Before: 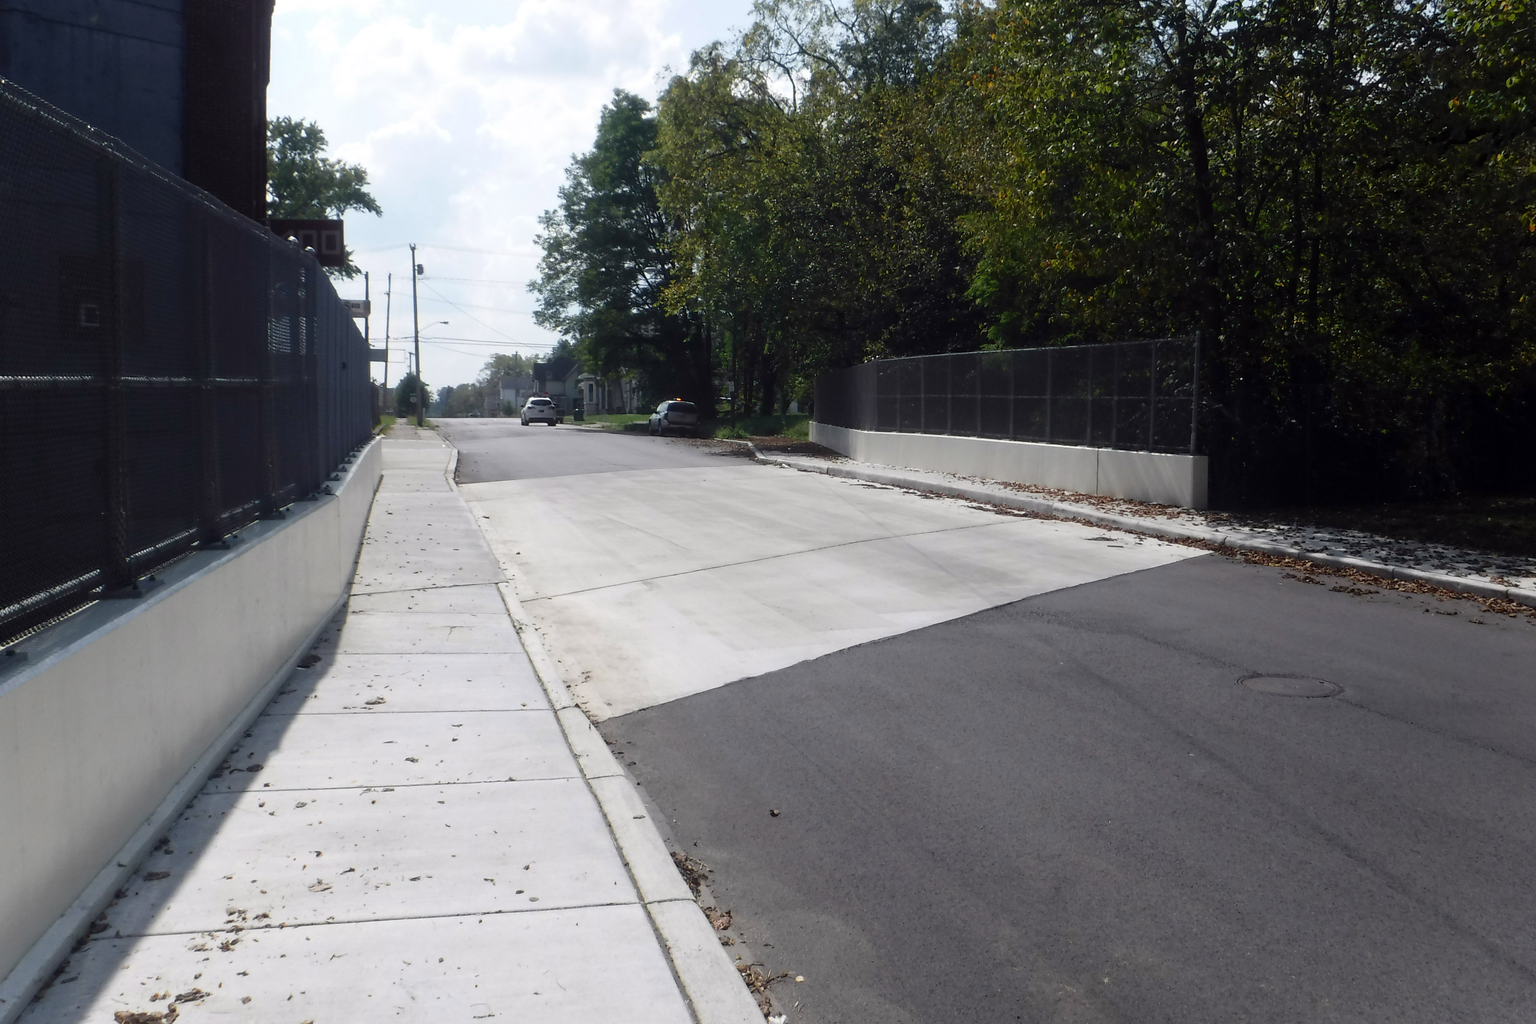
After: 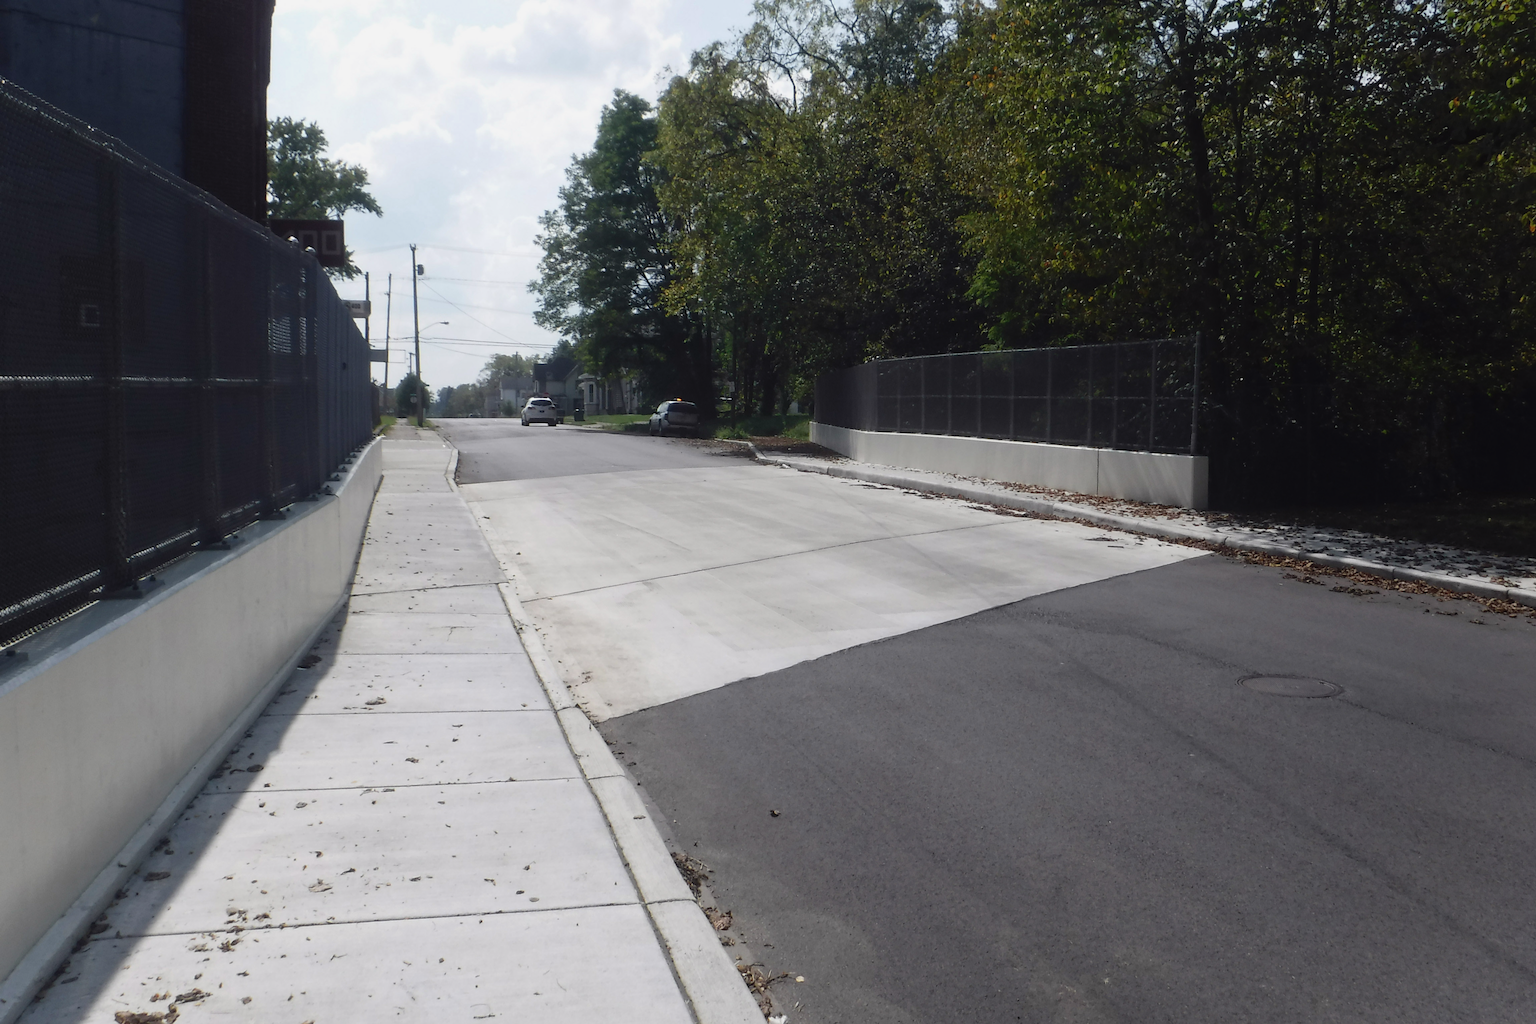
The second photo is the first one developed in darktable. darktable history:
contrast brightness saturation: contrast -0.08, brightness -0.04, saturation -0.11
local contrast: mode bilateral grid, contrast 15, coarseness 36, detail 105%, midtone range 0.2
